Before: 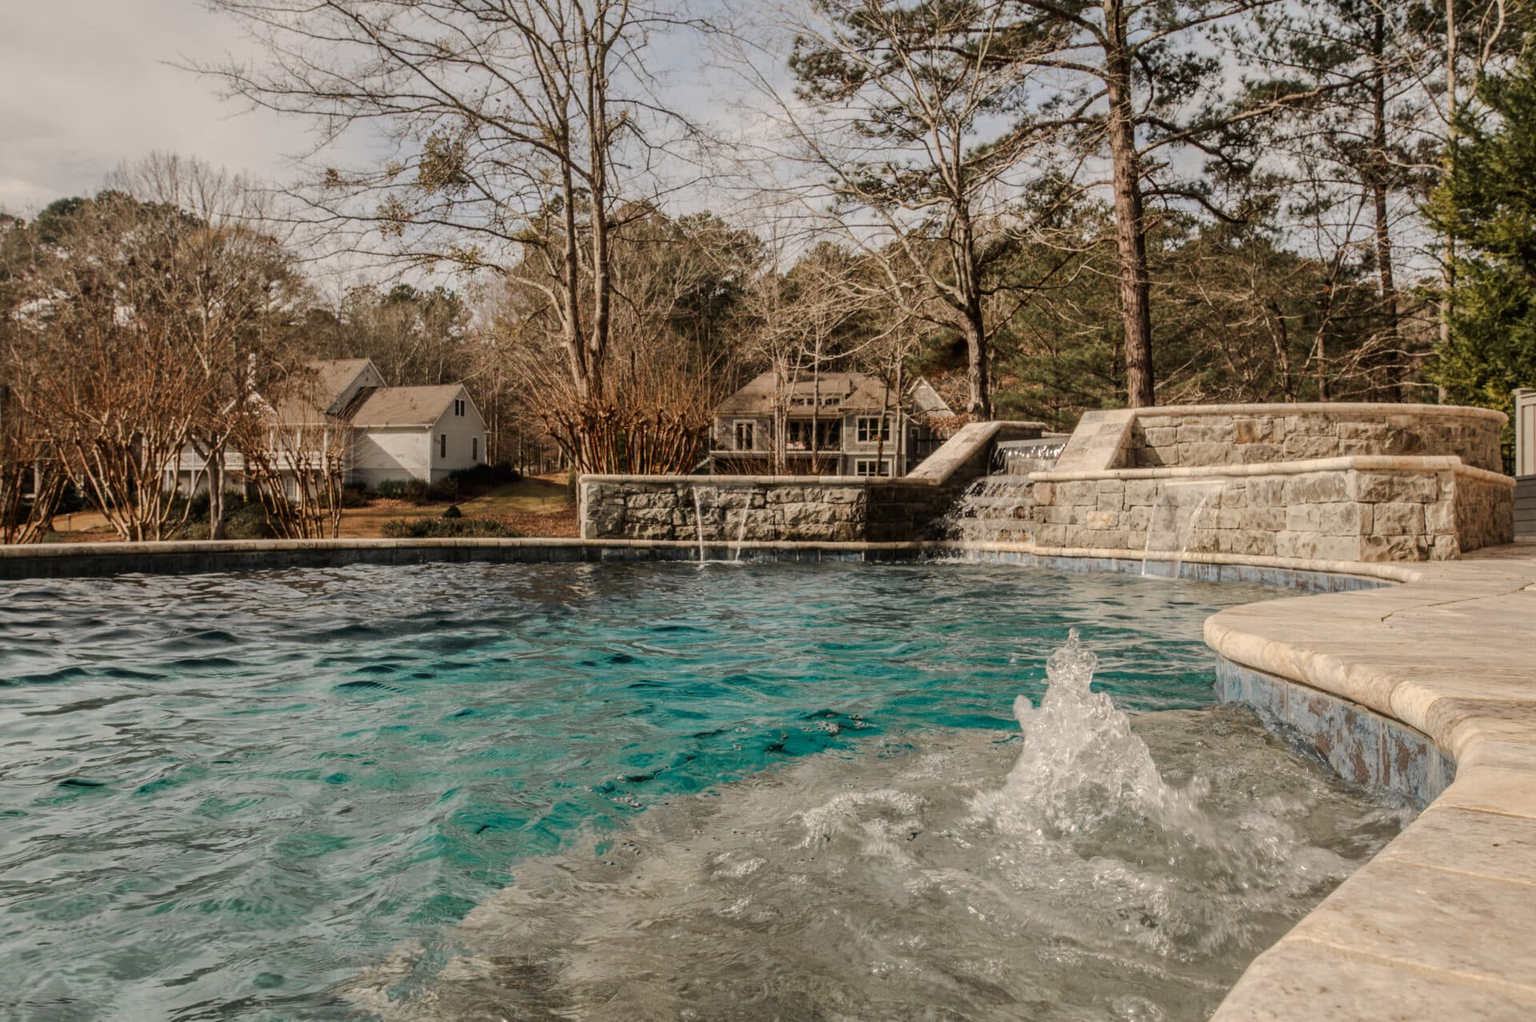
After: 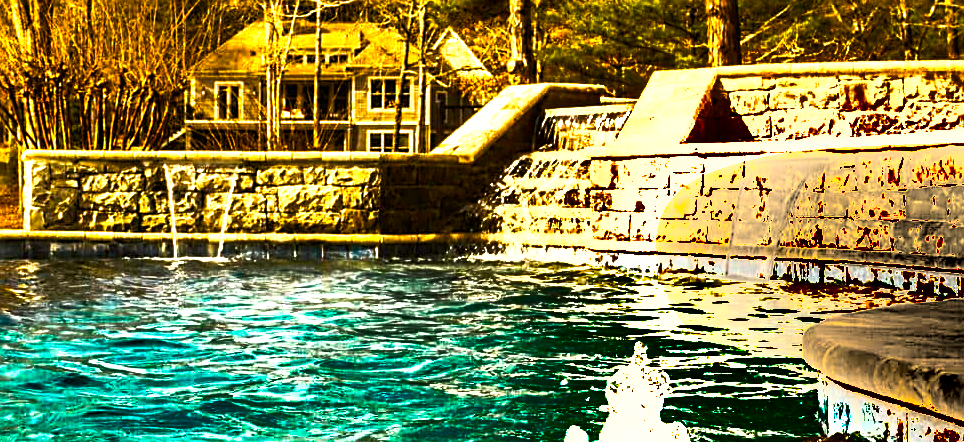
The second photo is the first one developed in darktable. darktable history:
exposure: compensate highlight preservation false
color balance rgb: linear chroma grading › global chroma 20%, perceptual saturation grading › global saturation 65%, perceptual saturation grading › highlights 60%, perceptual saturation grading › mid-tones 50%, perceptual saturation grading › shadows 50%, perceptual brilliance grading › global brilliance 30%, perceptual brilliance grading › highlights 50%, perceptual brilliance grading › mid-tones 50%, perceptual brilliance grading › shadows -22%, global vibrance 20%
shadows and highlights: shadows 19.13, highlights -83.41, soften with gaussian
sharpen: on, module defaults
crop: left 36.607%, top 34.735%, right 13.146%, bottom 30.611%
velvia: strength 10%
